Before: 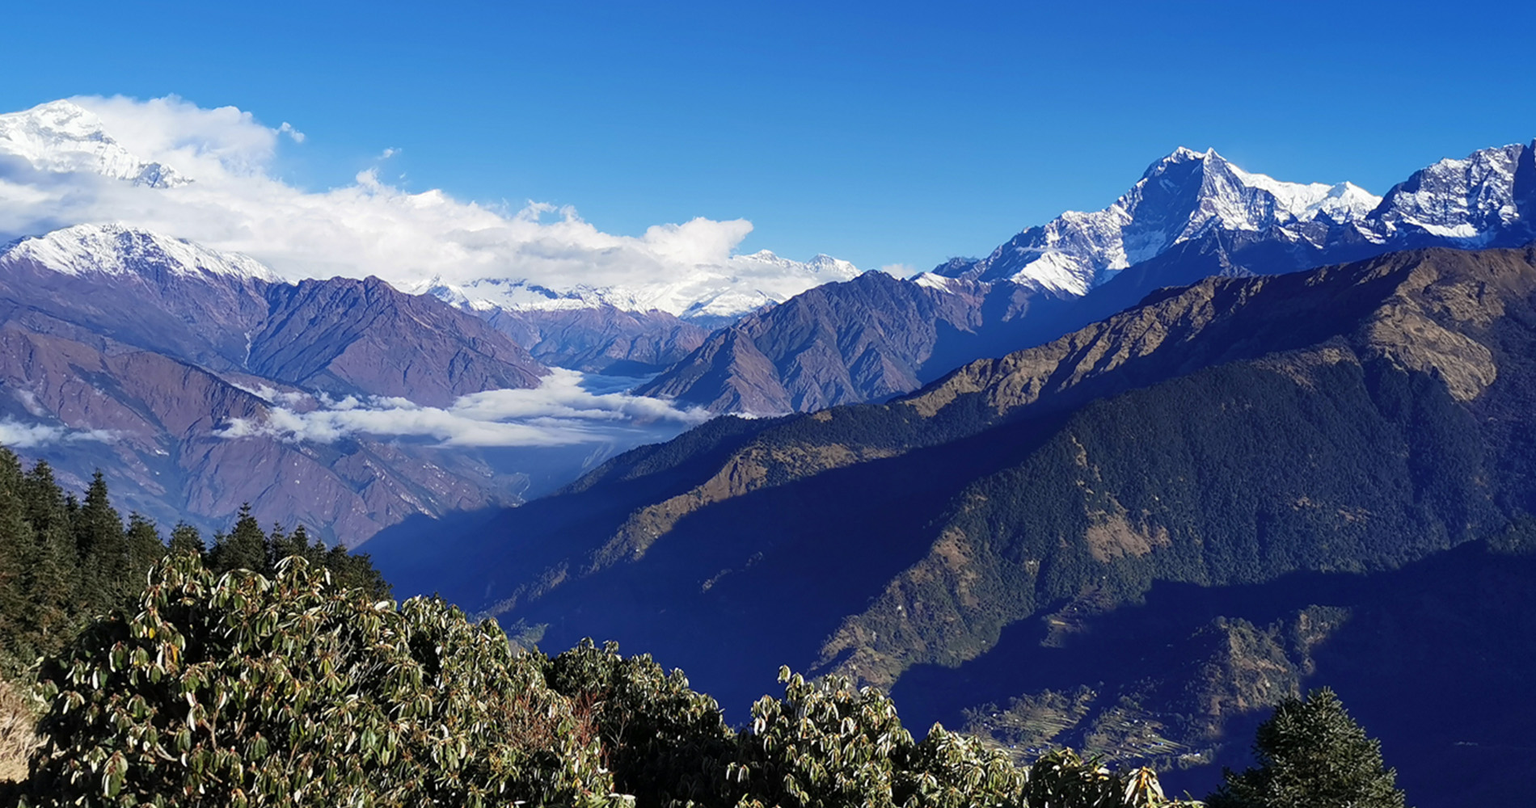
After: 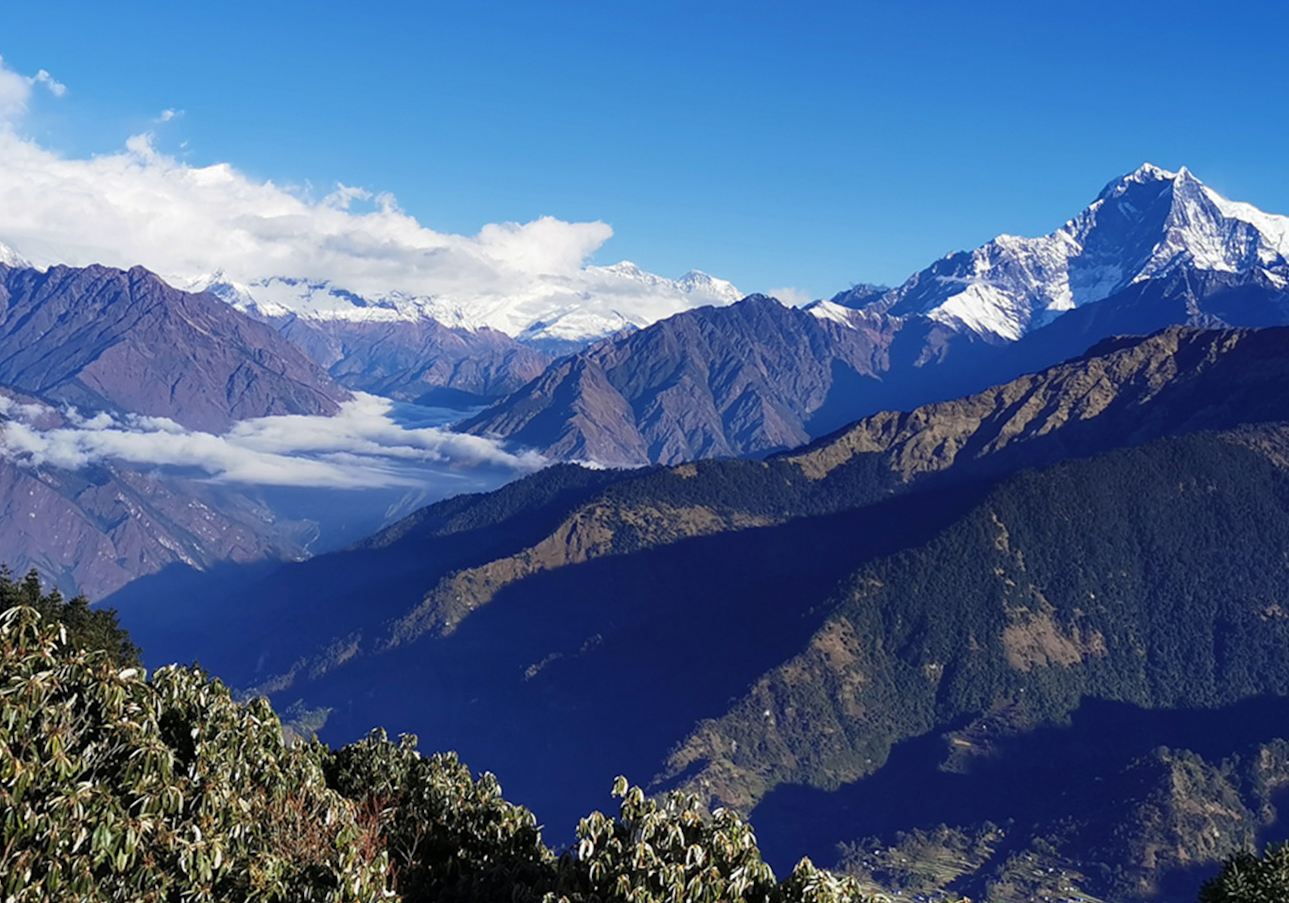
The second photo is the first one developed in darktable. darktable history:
crop and rotate: angle -3.26°, left 14.006%, top 0.018%, right 10.921%, bottom 0.031%
